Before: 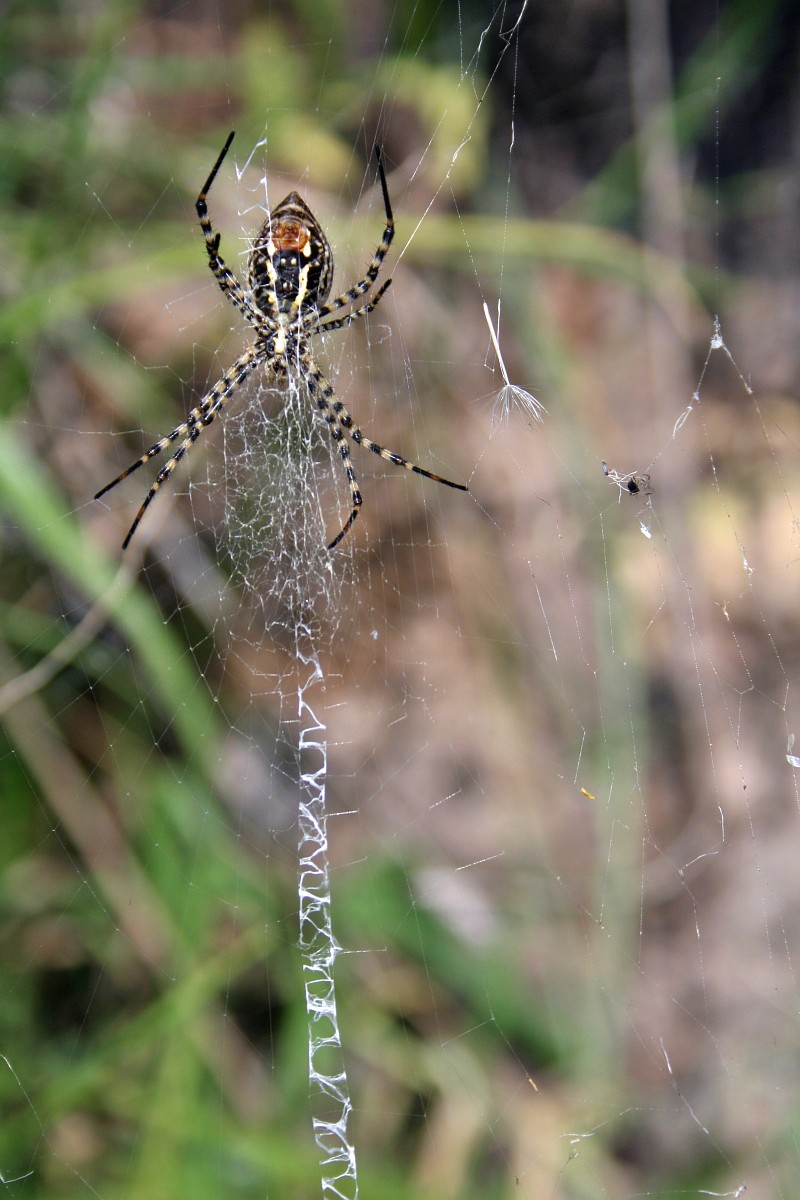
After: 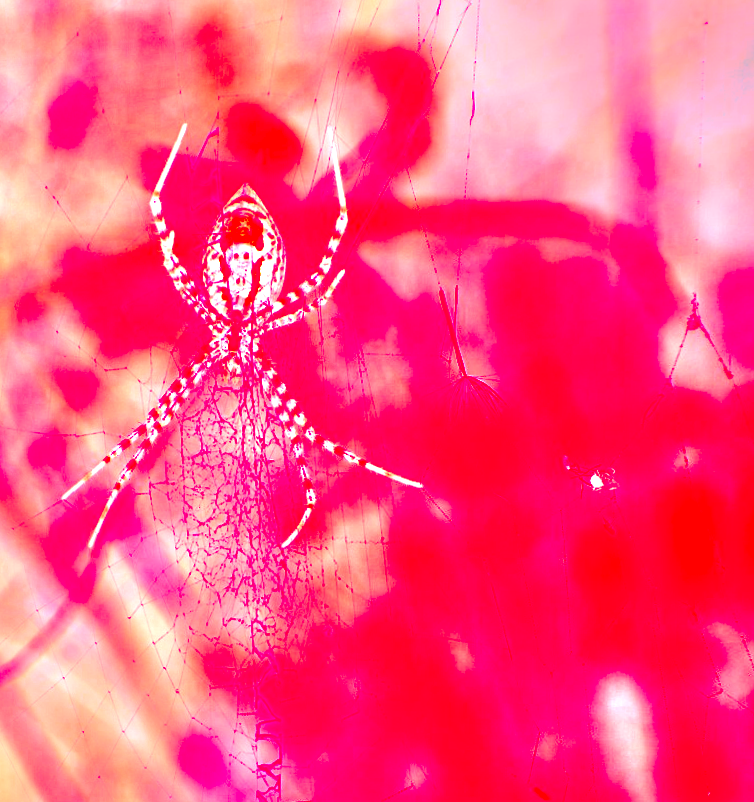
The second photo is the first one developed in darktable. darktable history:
crop: bottom 28.576%
white balance: red 4.26, blue 1.802
color correction: highlights a* -4.73, highlights b* 5.06, saturation 0.97
bloom: size 38%, threshold 95%, strength 30%
rotate and perspective: rotation 0.062°, lens shift (vertical) 0.115, lens shift (horizontal) -0.133, crop left 0.047, crop right 0.94, crop top 0.061, crop bottom 0.94
